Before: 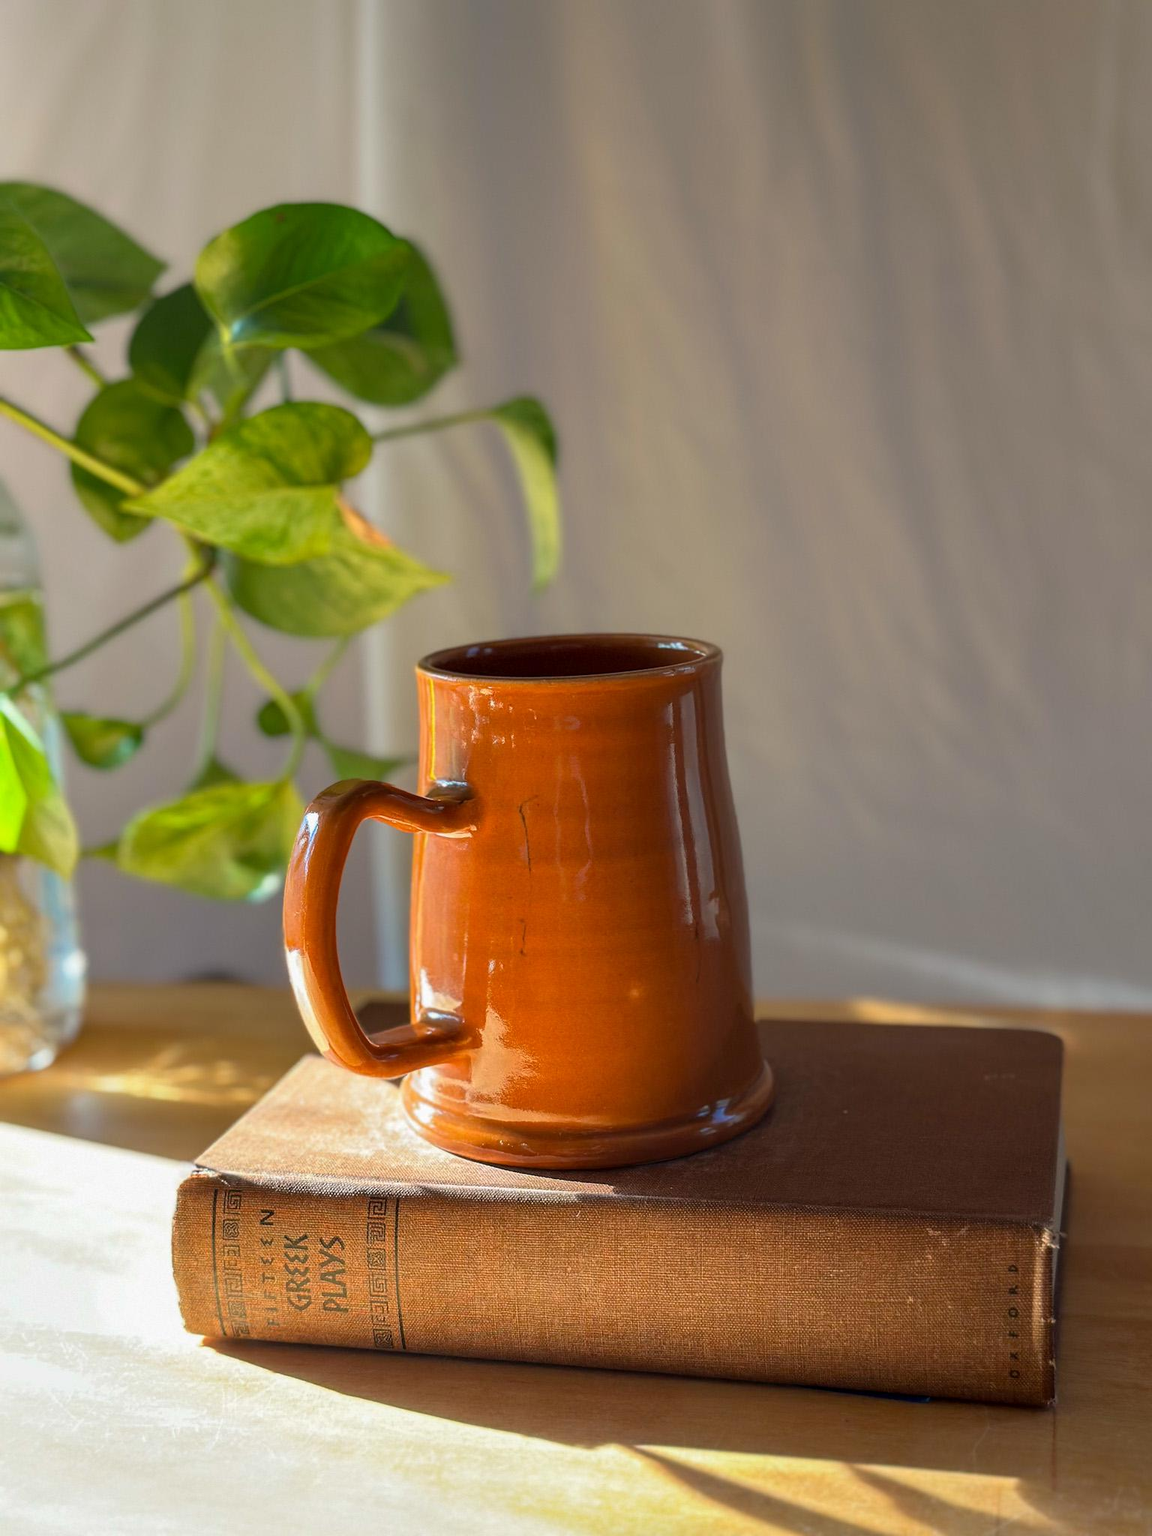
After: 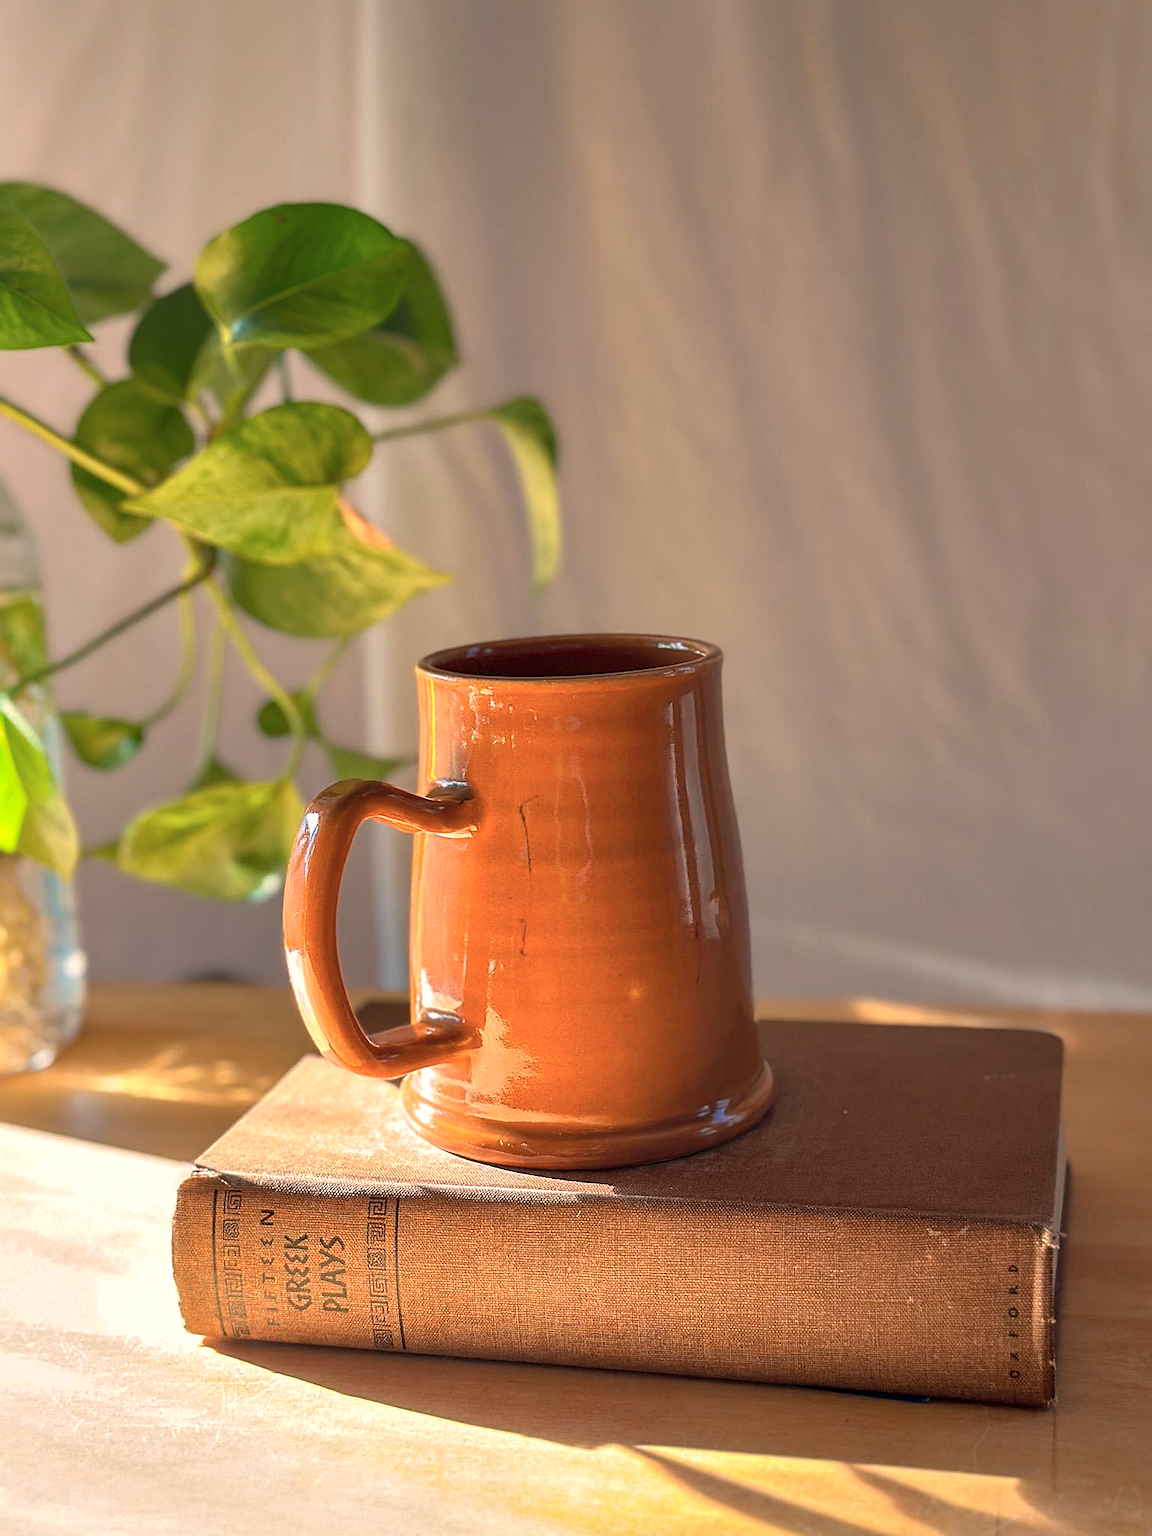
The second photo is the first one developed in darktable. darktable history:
color zones: curves: ch0 [(0, 0.558) (0.143, 0.559) (0.286, 0.529) (0.429, 0.505) (0.571, 0.5) (0.714, 0.5) (0.857, 0.5) (1, 0.558)]; ch1 [(0, 0.469) (0.01, 0.469) (0.12, 0.446) (0.248, 0.469) (0.5, 0.5) (0.748, 0.5) (0.99, 0.469) (1, 0.469)]
sharpen: on, module defaults
shadows and highlights: on, module defaults
white balance: red 1.127, blue 0.943
